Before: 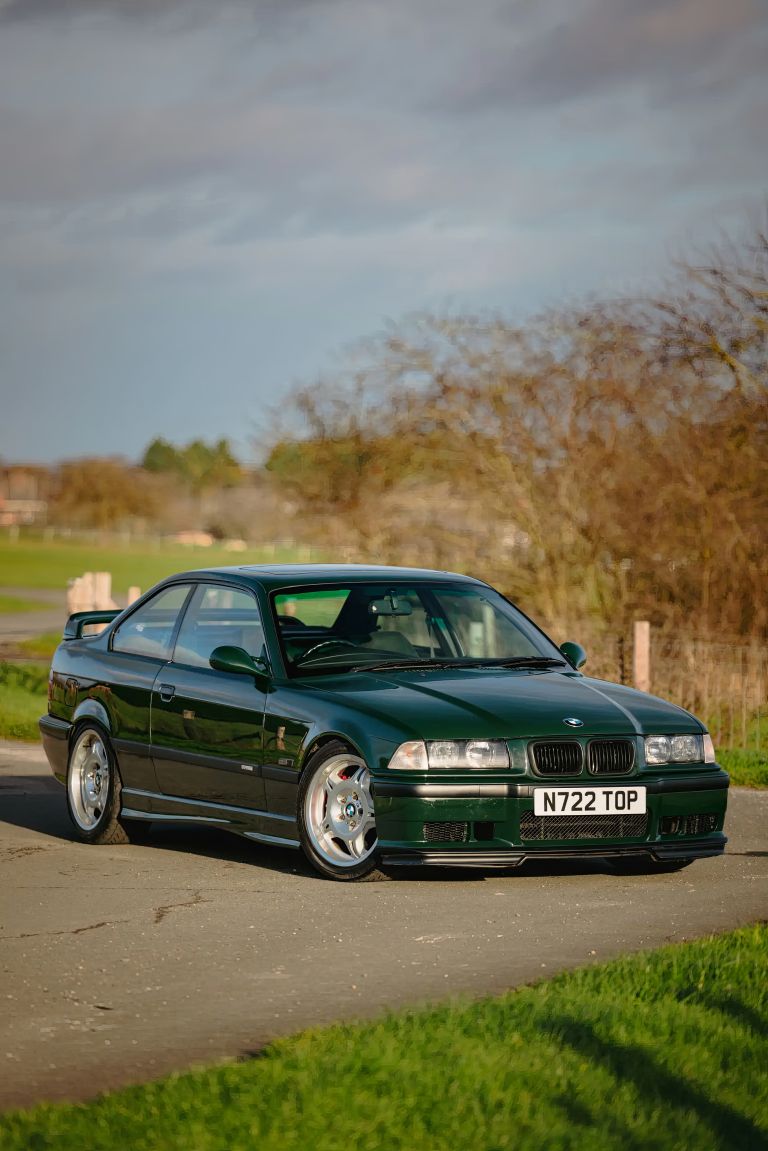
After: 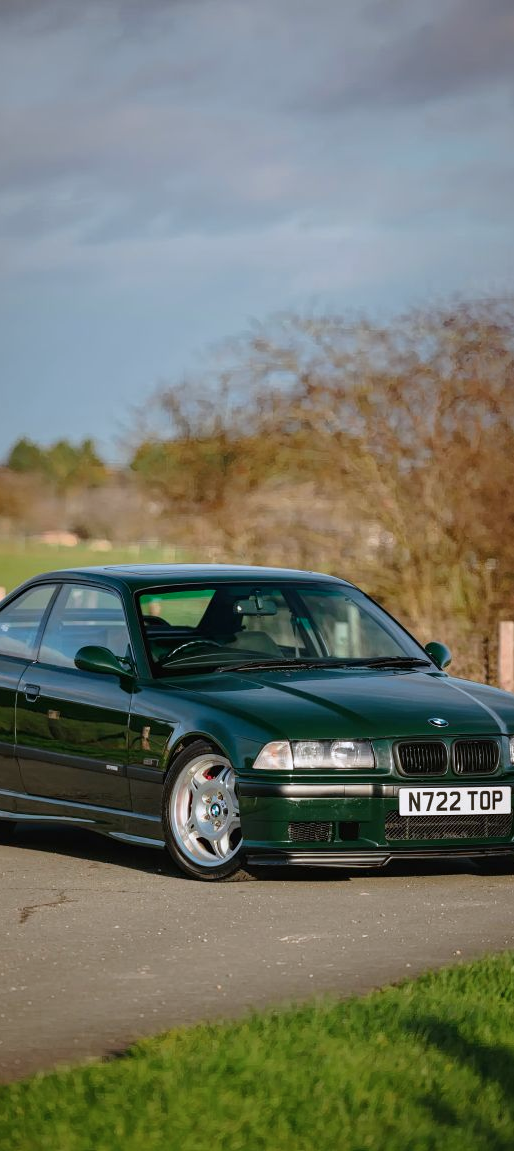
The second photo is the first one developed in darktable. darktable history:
color correction: highlights a* -0.788, highlights b* -8.9
crop and rotate: left 17.66%, right 15.366%
